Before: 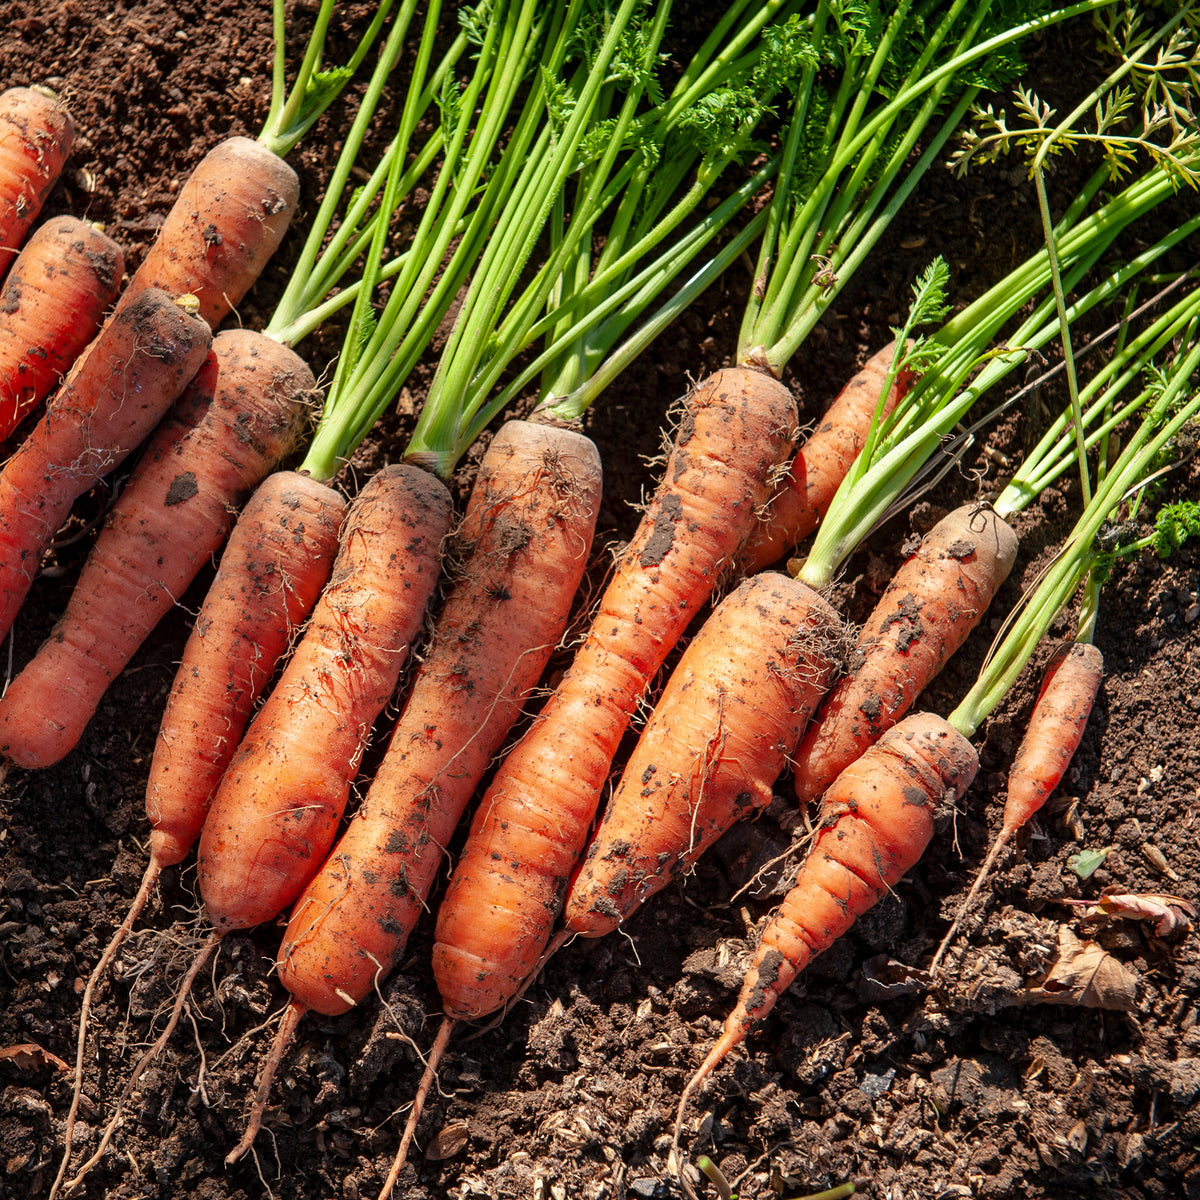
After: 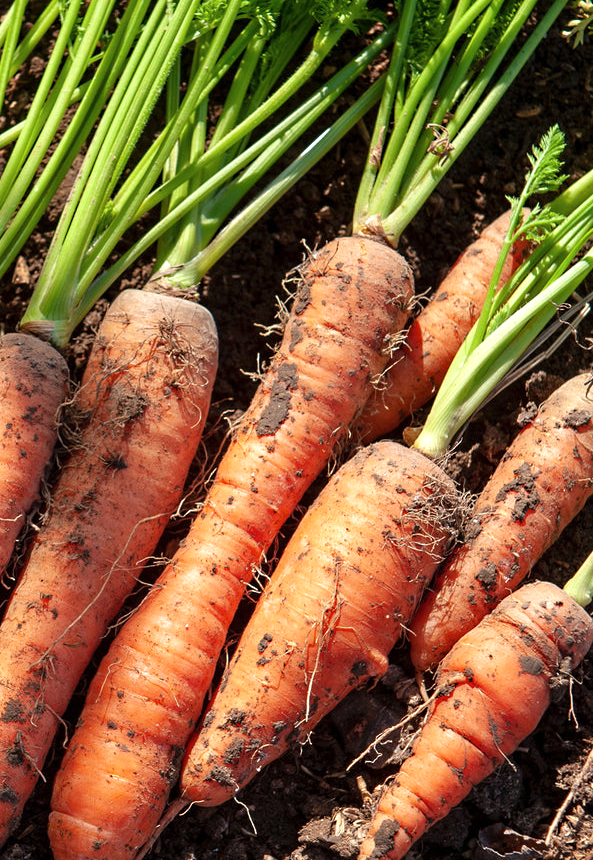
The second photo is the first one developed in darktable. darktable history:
crop: left 32.029%, top 10.939%, right 18.553%, bottom 17.344%
contrast brightness saturation: saturation -0.035
exposure: exposure 0.177 EV, compensate exposure bias true, compensate highlight preservation false
sharpen: radius 5.371, amount 0.31, threshold 26.345
